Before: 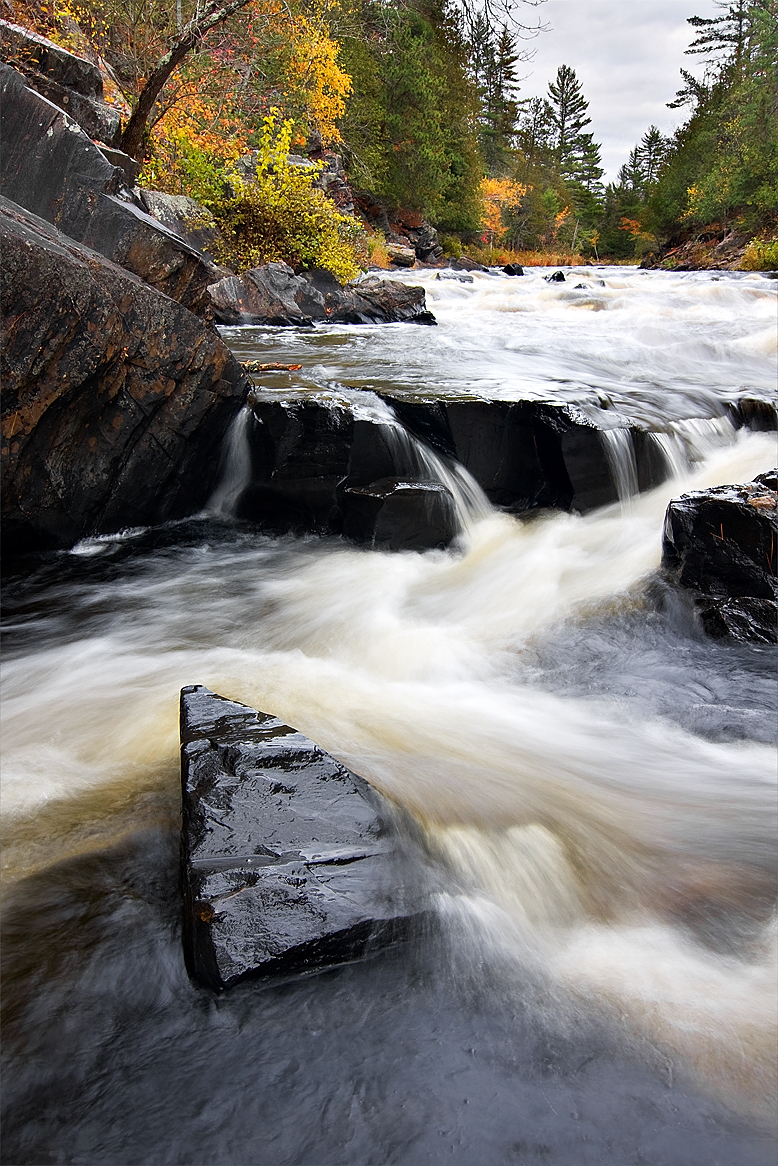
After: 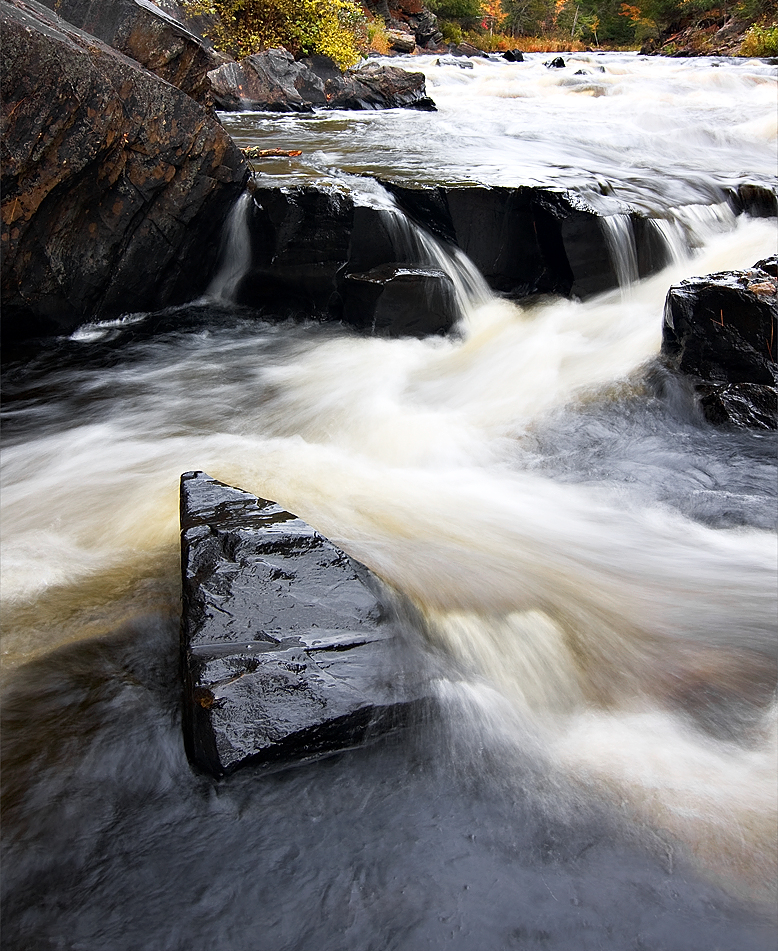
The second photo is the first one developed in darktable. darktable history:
crop and rotate: top 18.366%
shadows and highlights: shadows -1.09, highlights 41.78
